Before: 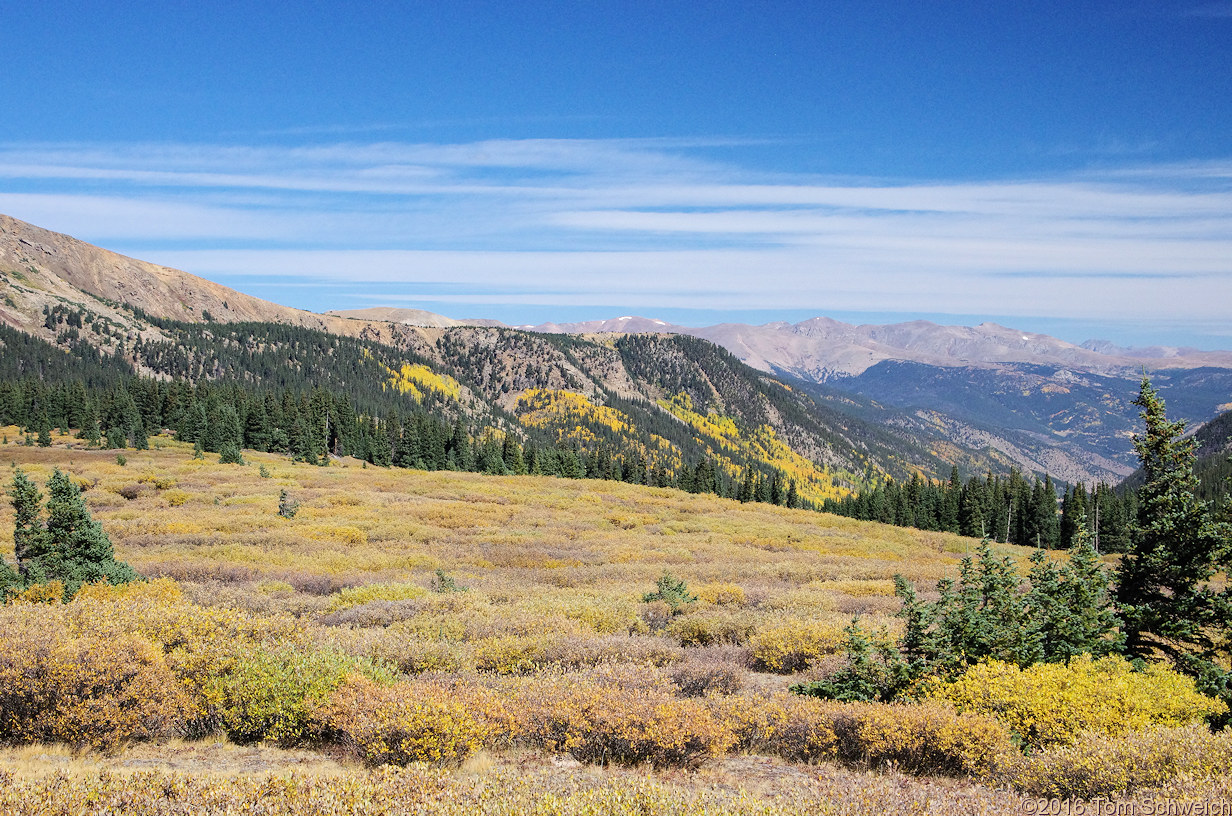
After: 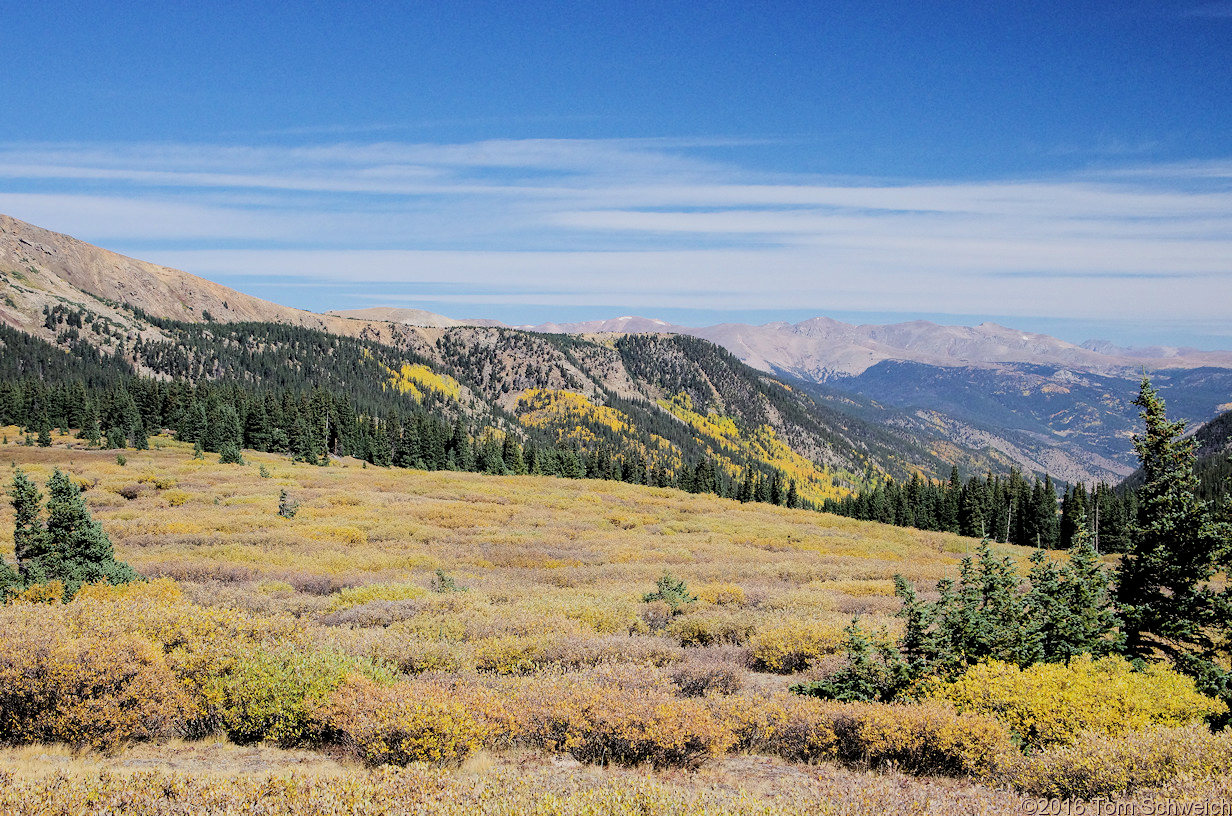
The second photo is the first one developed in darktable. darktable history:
filmic rgb: black relative exposure -7.71 EV, white relative exposure 4.39 EV, hardness 3.76, latitude 50.07%, contrast 1.101
